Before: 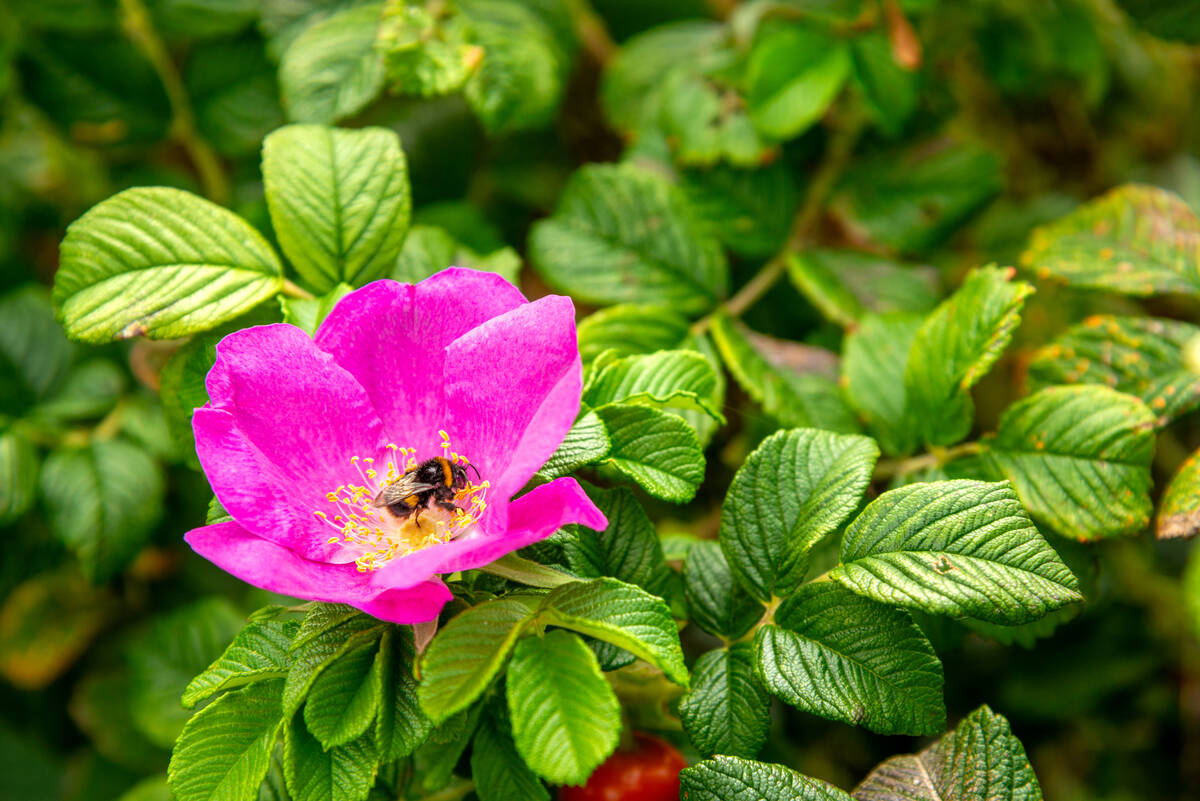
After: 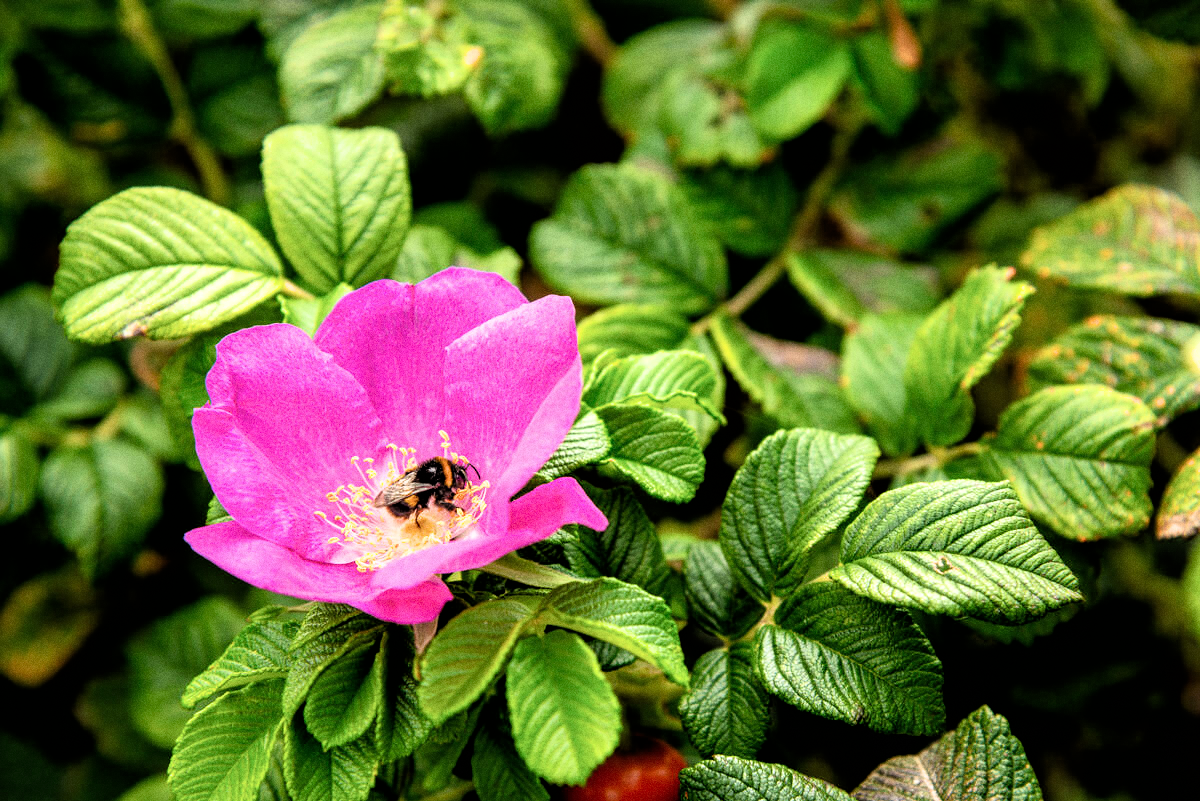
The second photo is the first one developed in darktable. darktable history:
filmic rgb: black relative exposure -3.64 EV, white relative exposure 2.44 EV, hardness 3.29
grain: coarseness 0.09 ISO
